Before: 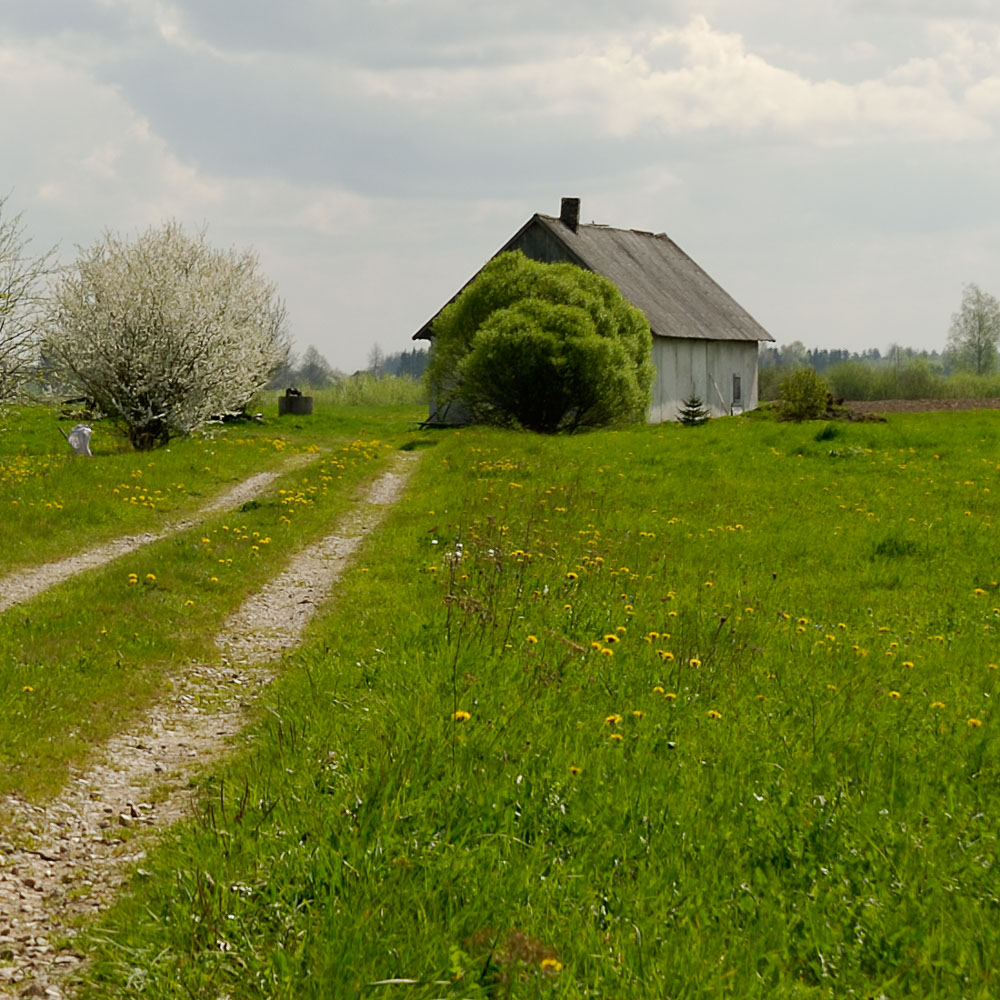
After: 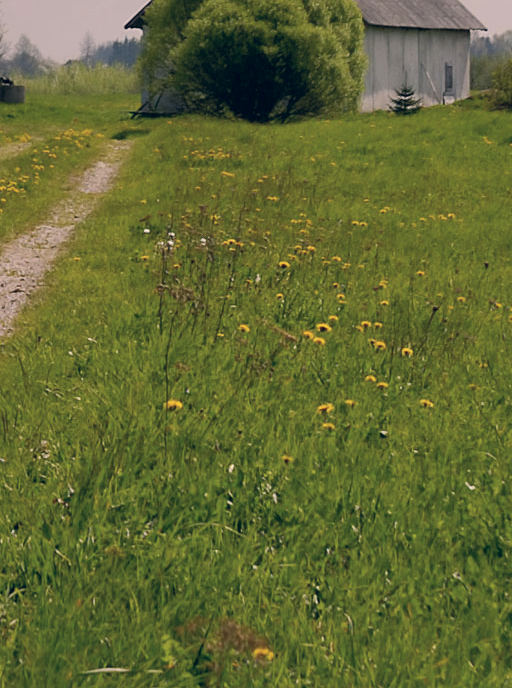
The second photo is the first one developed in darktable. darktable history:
shadows and highlights: on, module defaults
crop and rotate: left 28.898%, top 31.169%, right 19.837%
color correction: highlights a* 13.78, highlights b* 5.73, shadows a* -4.97, shadows b* -15.14, saturation 0.829
